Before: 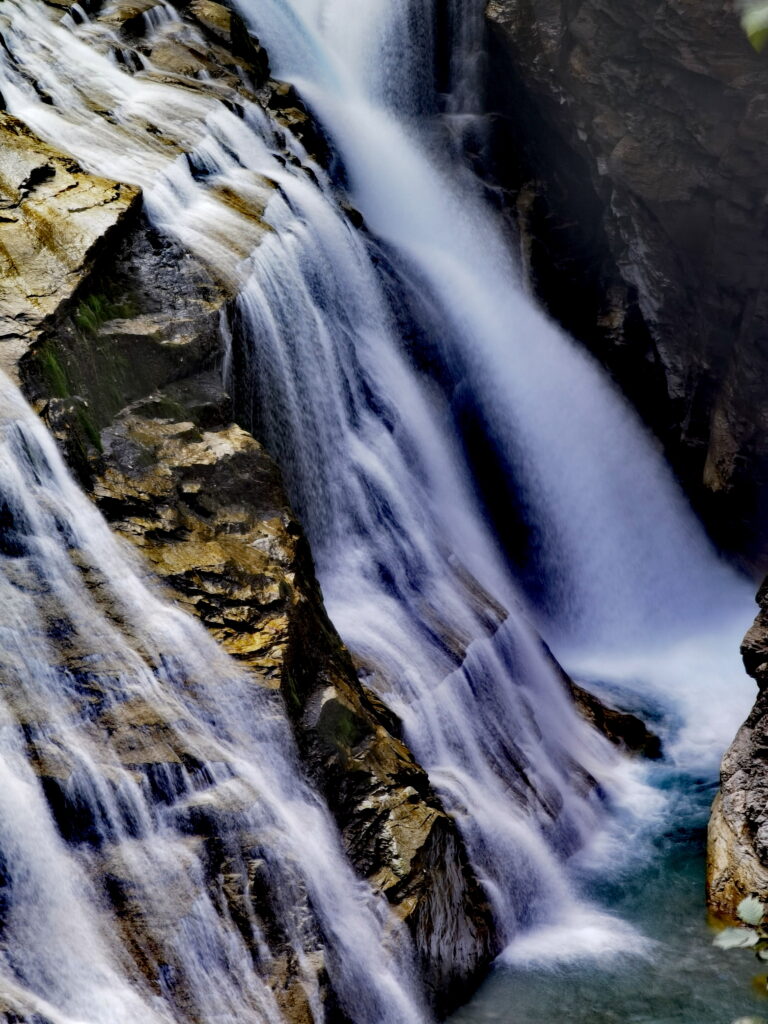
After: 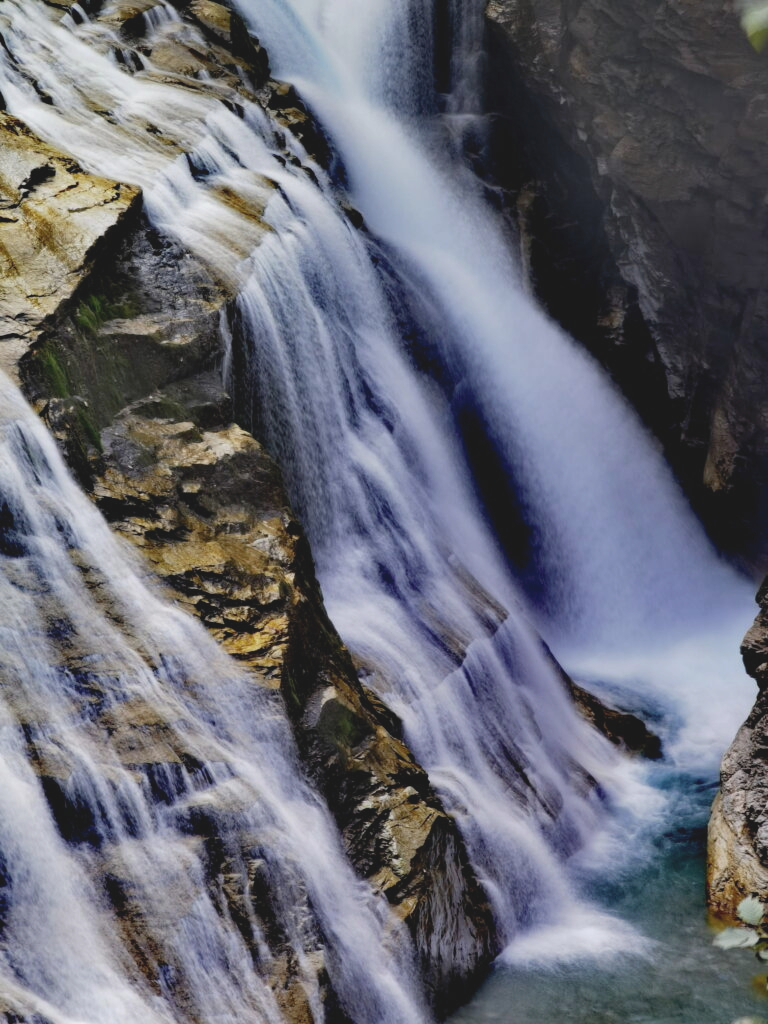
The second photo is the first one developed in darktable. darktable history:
base curve: curves: ch0 [(0, 0) (0.297, 0.298) (1, 1)], preserve colors none
contrast brightness saturation: contrast -0.15, brightness 0.05, saturation -0.12
